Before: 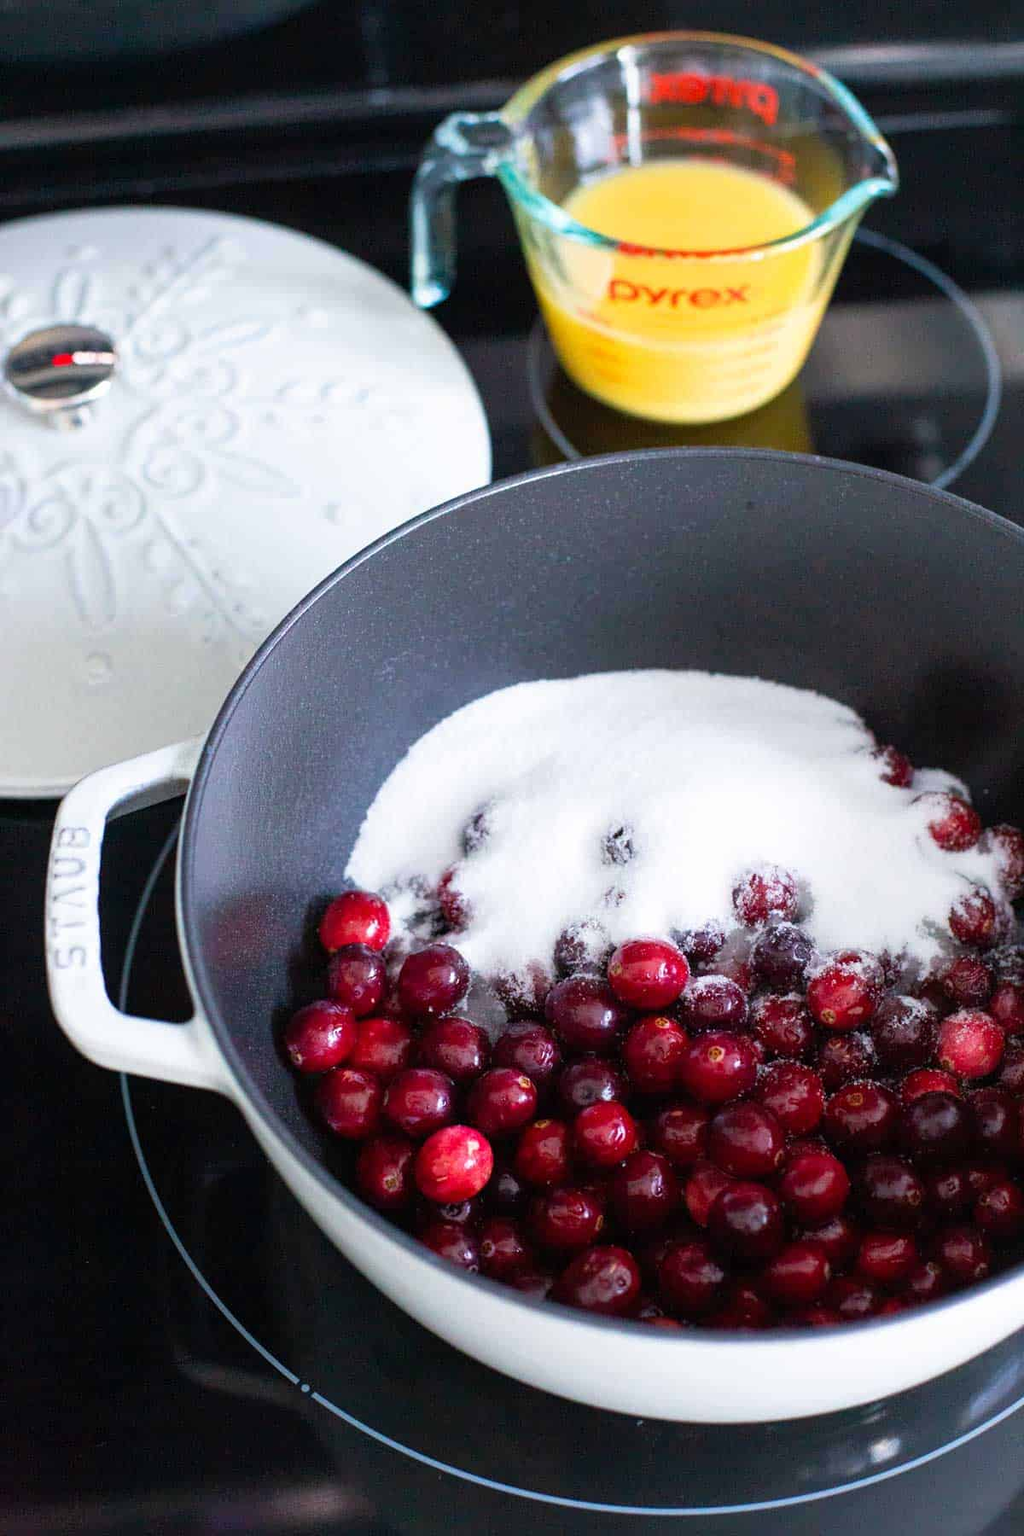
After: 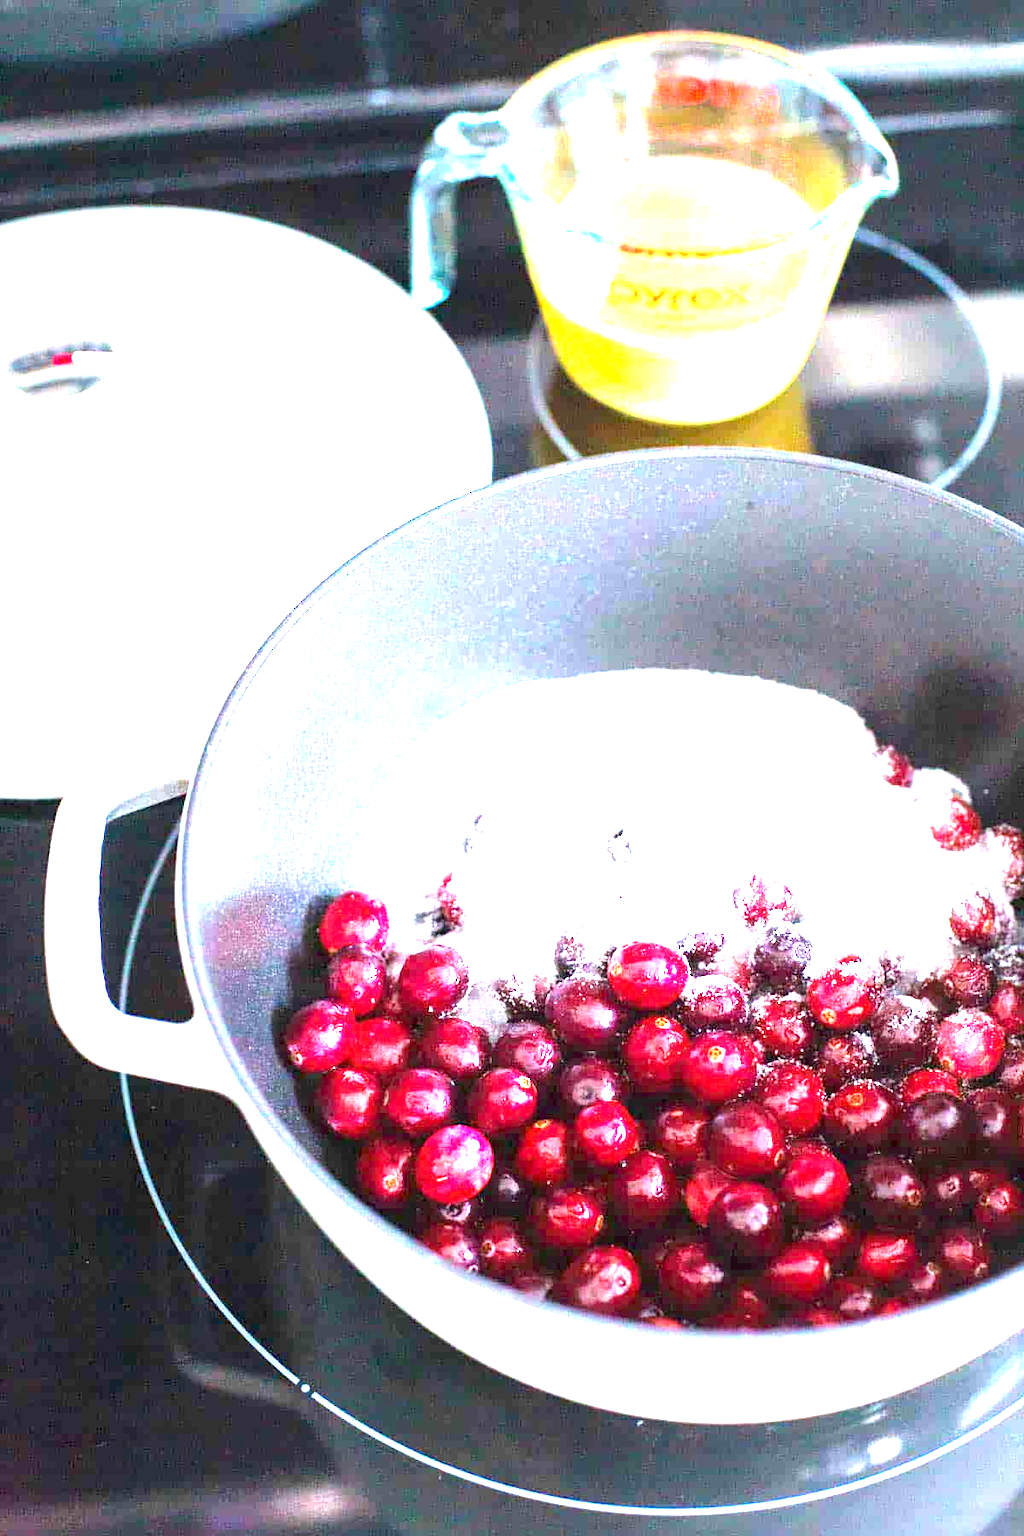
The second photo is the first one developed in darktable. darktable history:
exposure: exposure 3 EV, compensate highlight preservation false
tone equalizer: on, module defaults
